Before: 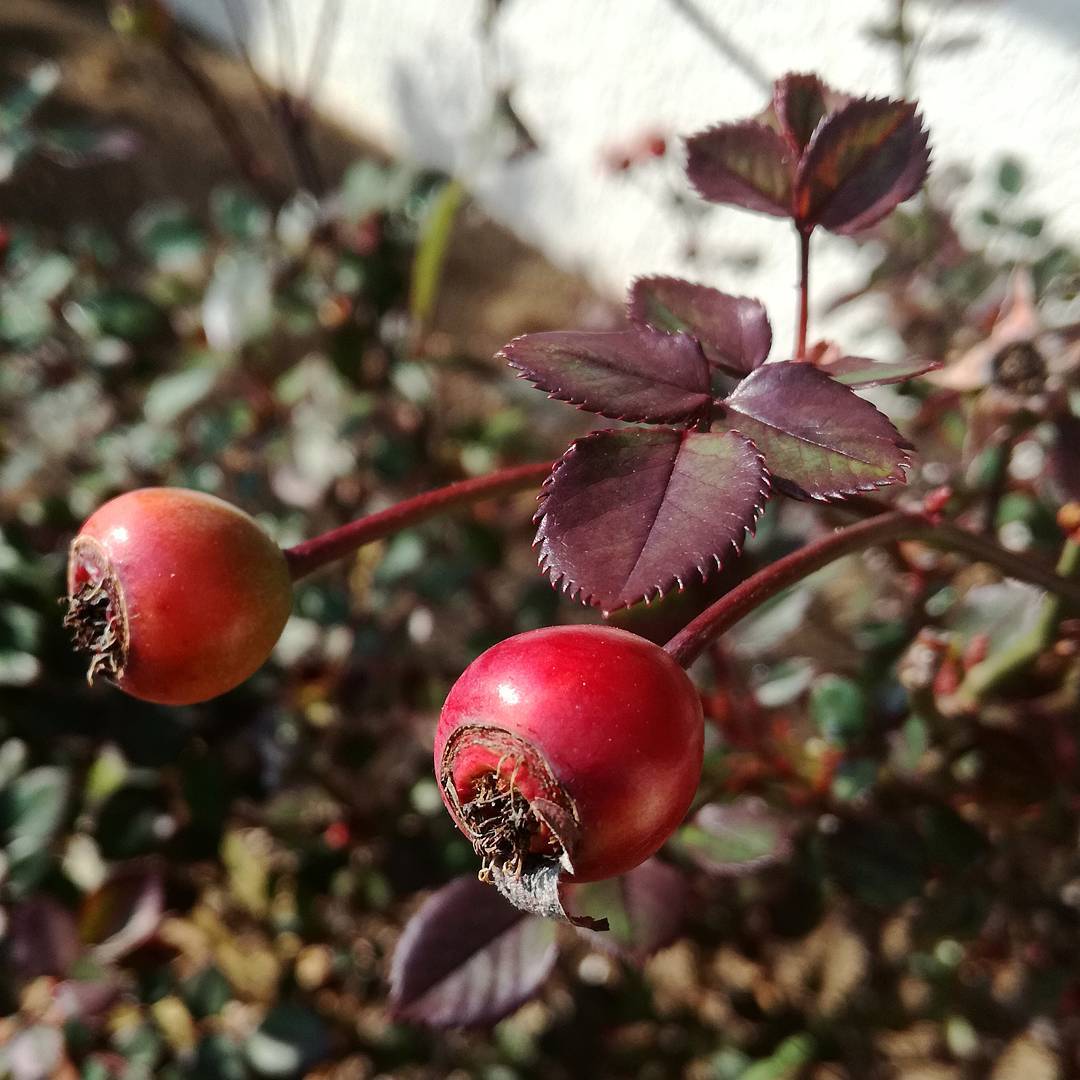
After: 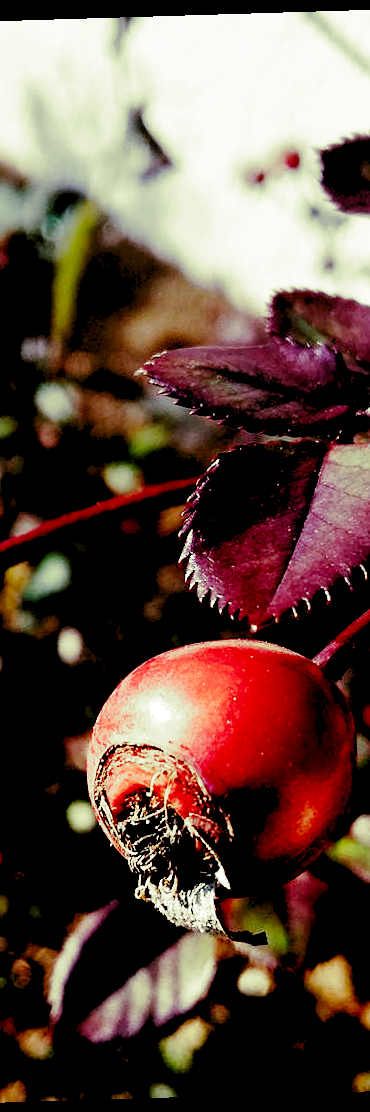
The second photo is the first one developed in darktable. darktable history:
crop: left 33.36%, right 33.36%
base curve: curves: ch0 [(0, 0) (0.028, 0.03) (0.121, 0.232) (0.46, 0.748) (0.859, 0.968) (1, 1)], preserve colors none
levels: levels [0.073, 0.497, 0.972]
graduated density: hue 238.83°, saturation 50%
exposure: black level correction 0.047, exposure 0.013 EV, compensate highlight preservation false
rotate and perspective: rotation -1.75°, automatic cropping off
split-toning: shadows › hue 290.82°, shadows › saturation 0.34, highlights › saturation 0.38, balance 0, compress 50%
